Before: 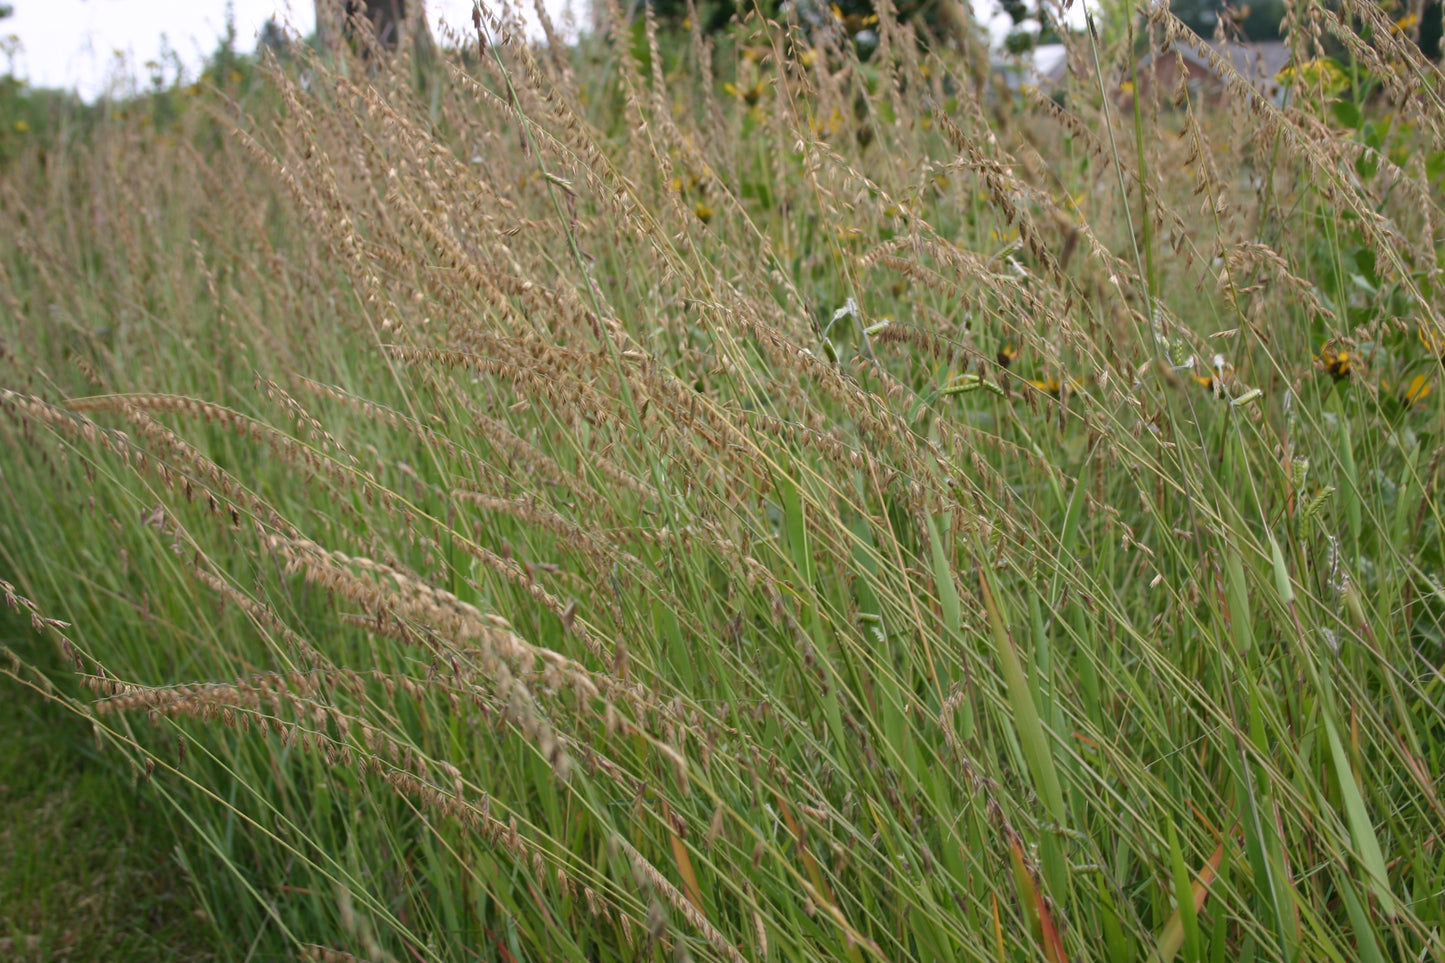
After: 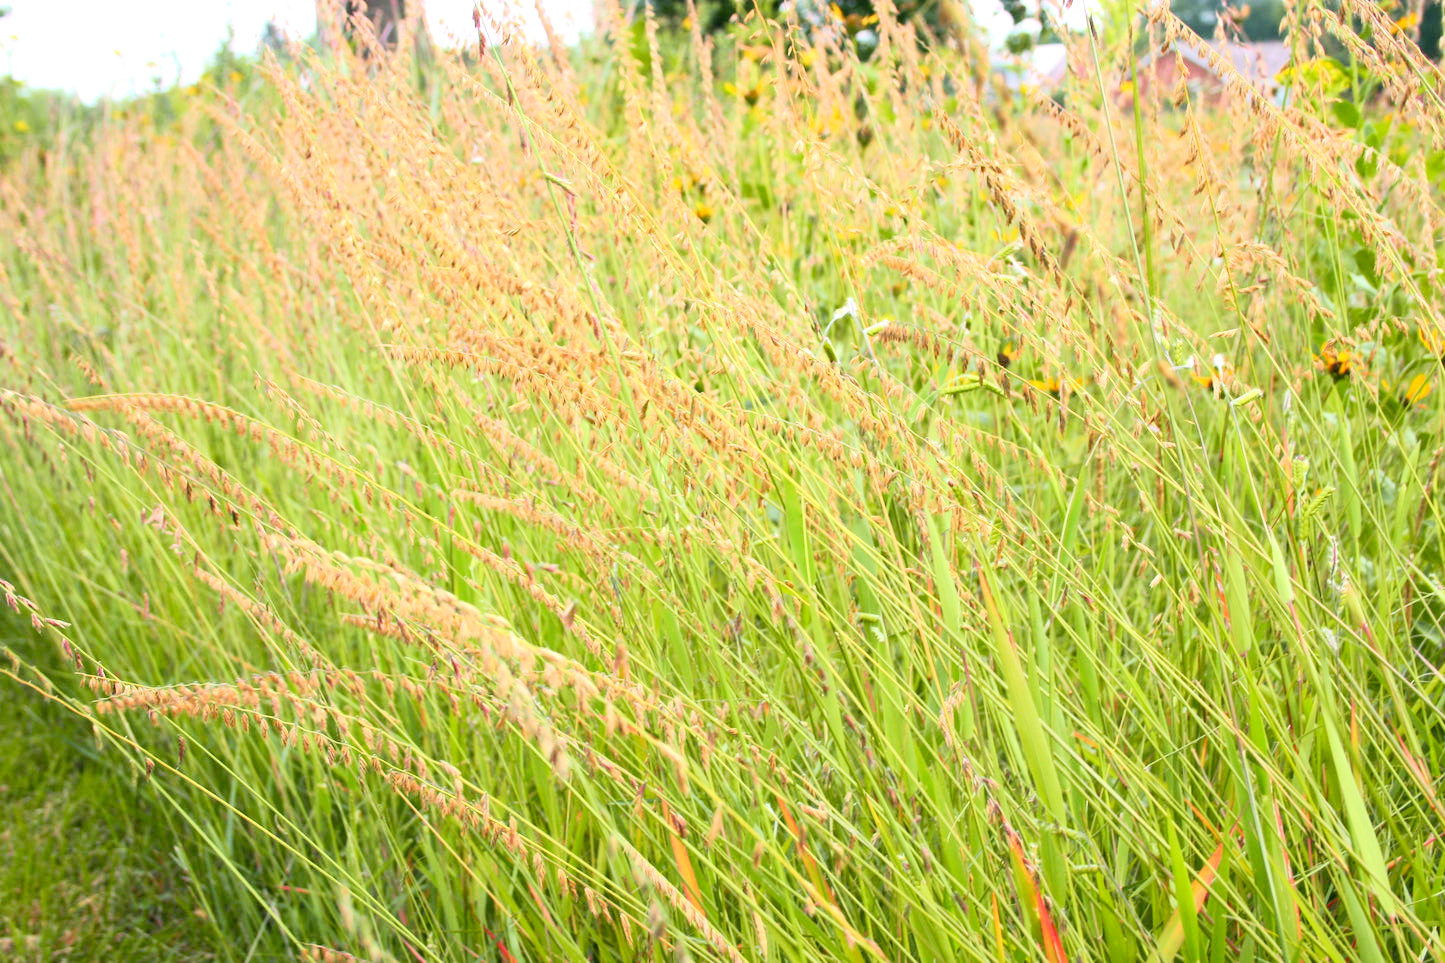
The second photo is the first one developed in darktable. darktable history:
tone curve: curves: ch0 [(0, 0.005) (0.103, 0.097) (0.18, 0.22) (0.378, 0.482) (0.504, 0.631) (0.663, 0.801) (0.834, 0.914) (1, 0.971)]; ch1 [(0, 0) (0.172, 0.123) (0.324, 0.253) (0.396, 0.388) (0.478, 0.461) (0.499, 0.498) (0.545, 0.587) (0.604, 0.692) (0.704, 0.818) (1, 1)]; ch2 [(0, 0) (0.411, 0.424) (0.496, 0.5) (0.521, 0.537) (0.555, 0.585) (0.628, 0.703) (1, 1)], color space Lab, independent channels, preserve colors none
exposure: black level correction 0.001, exposure 1.116 EV, compensate highlight preservation false
